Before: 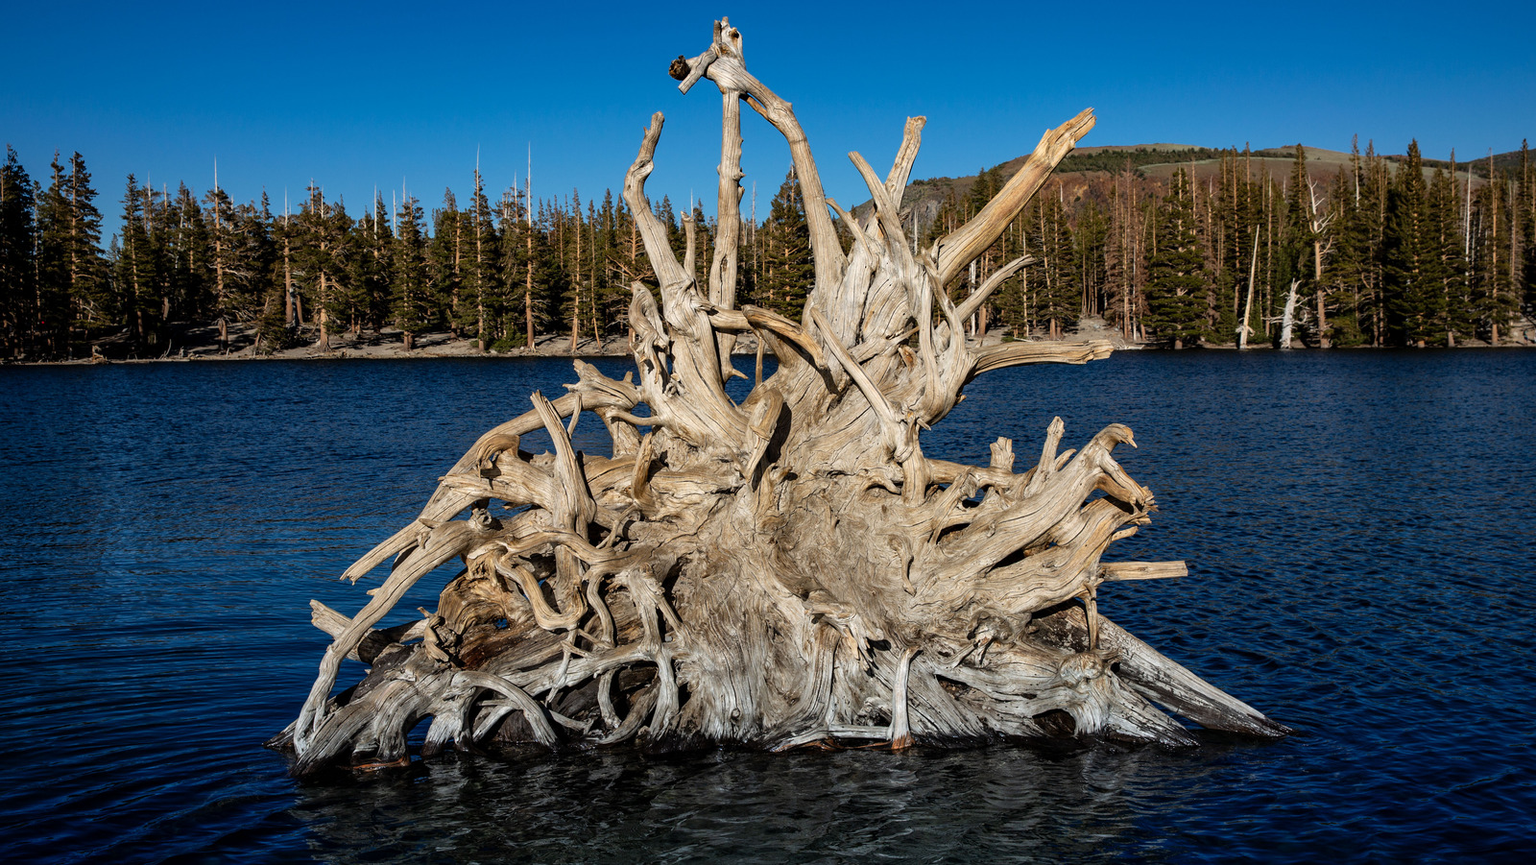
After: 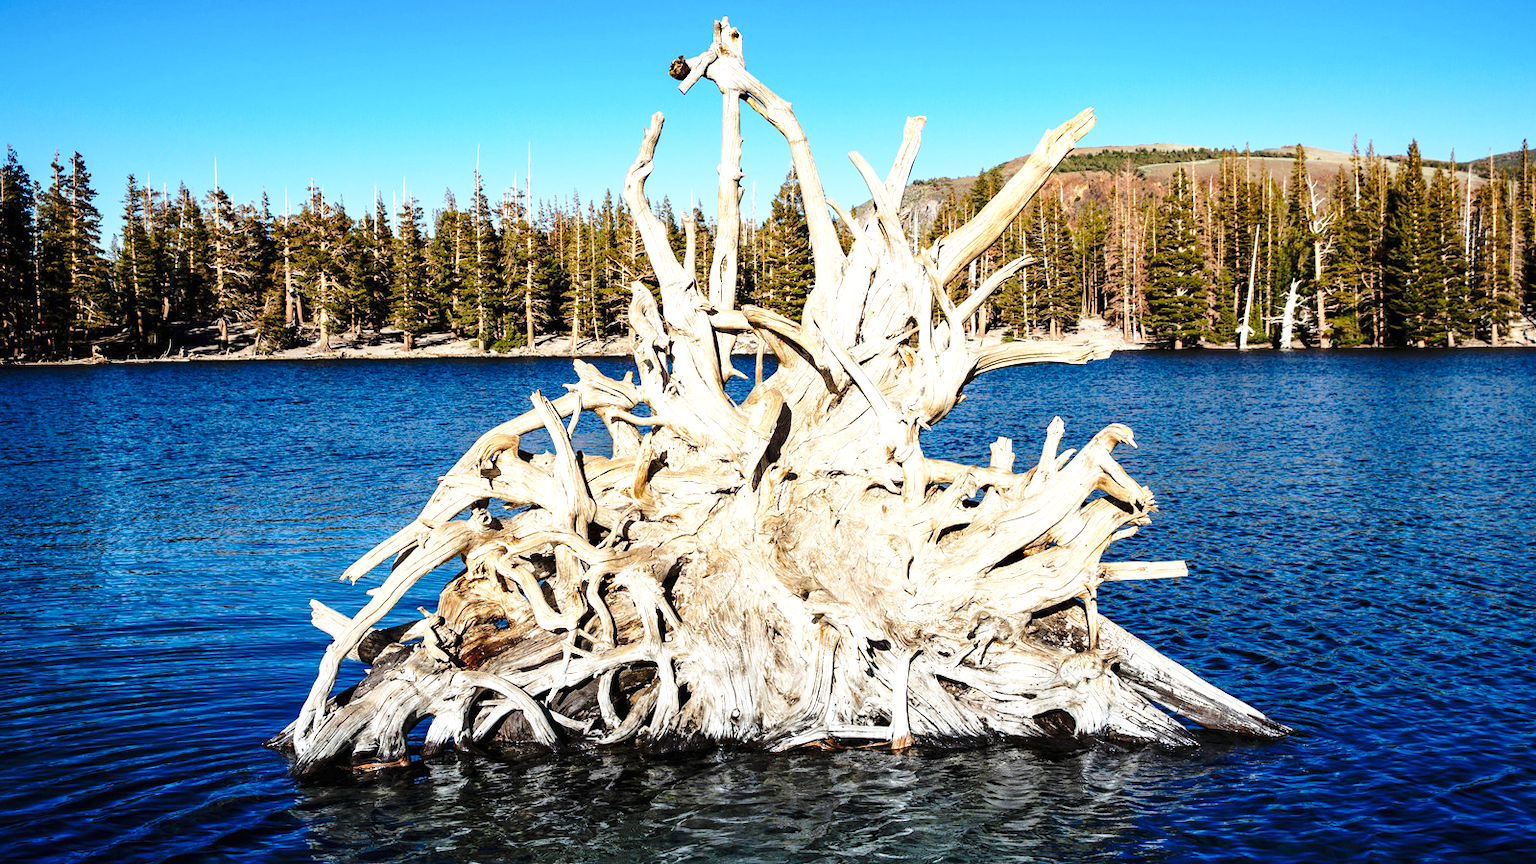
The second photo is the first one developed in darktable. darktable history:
base curve: curves: ch0 [(0, 0) (0.028, 0.03) (0.121, 0.232) (0.46, 0.748) (0.859, 0.968) (1, 1)], preserve colors none
exposure: black level correction 0, exposure 1.2 EV, compensate highlight preservation false
